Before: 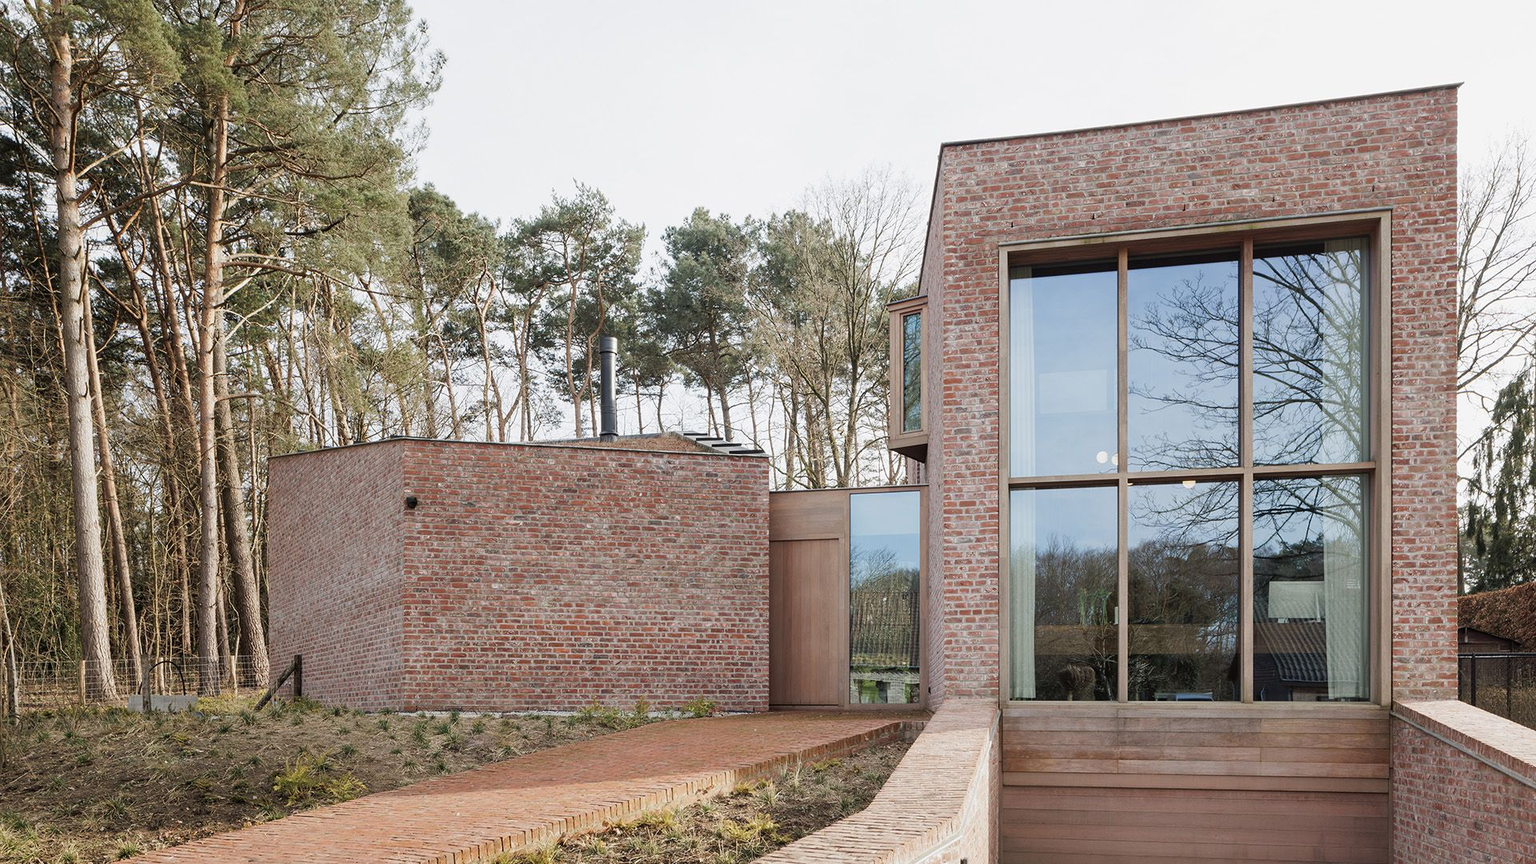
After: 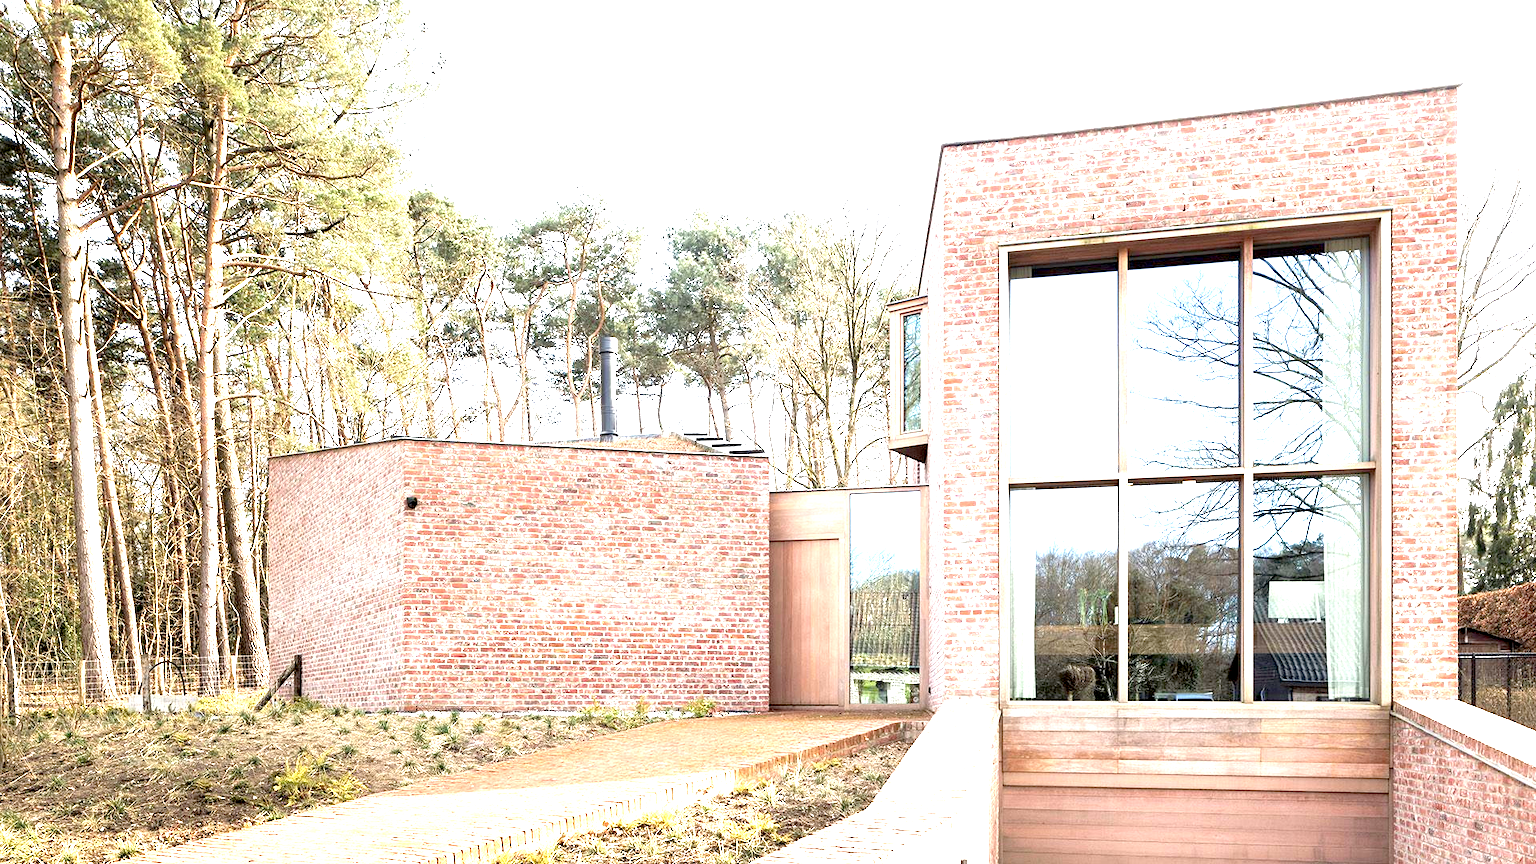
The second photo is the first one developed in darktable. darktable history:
exposure: black level correction 0.006, exposure 2.062 EV, compensate highlight preservation false
